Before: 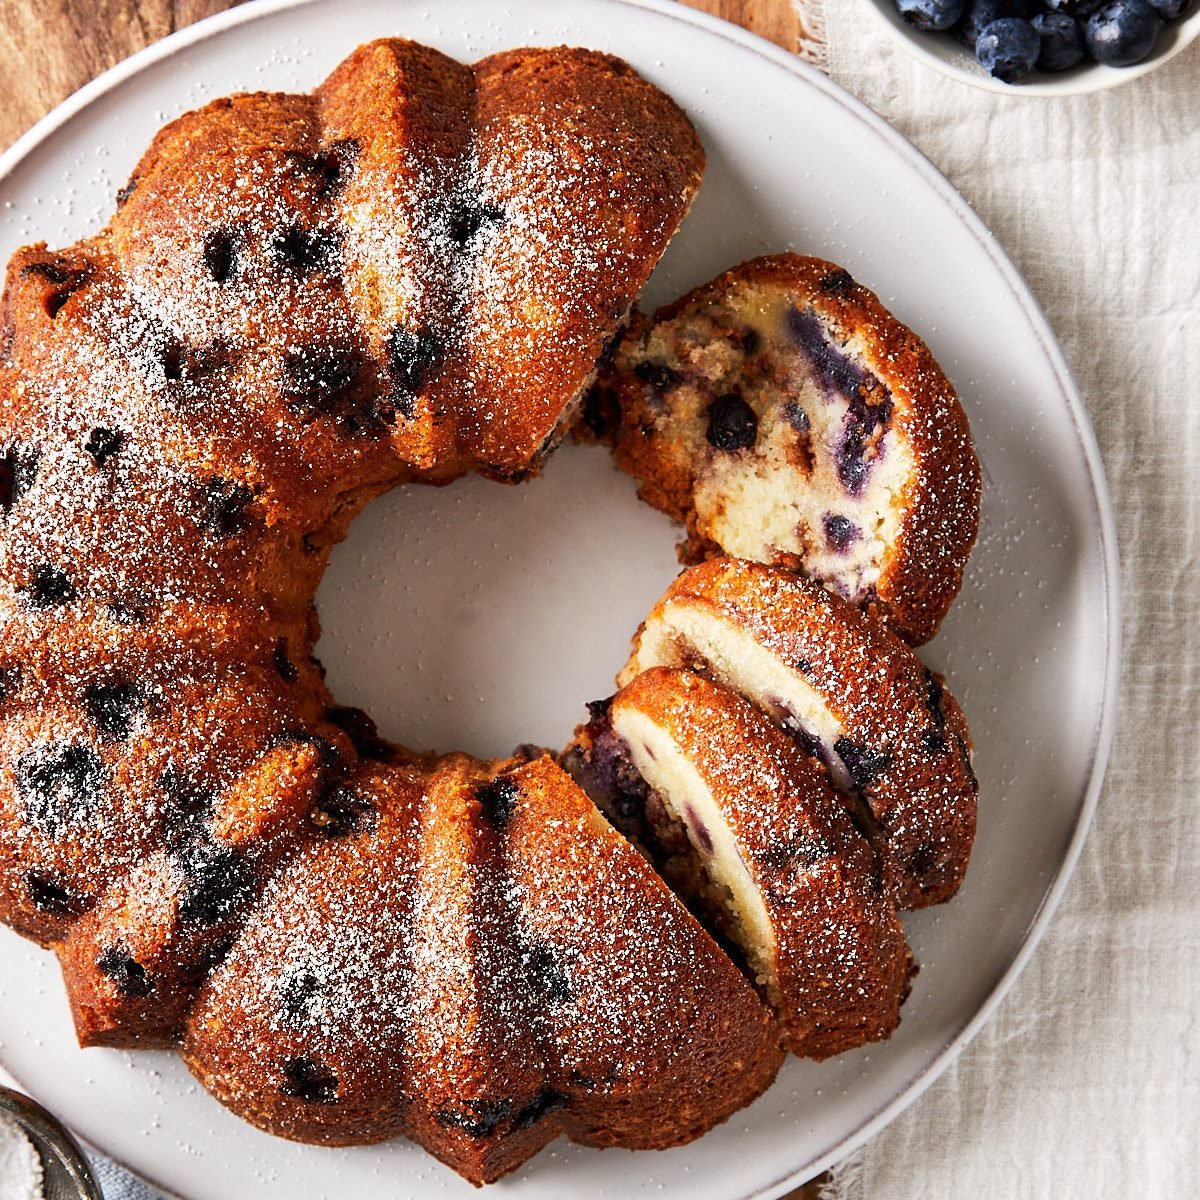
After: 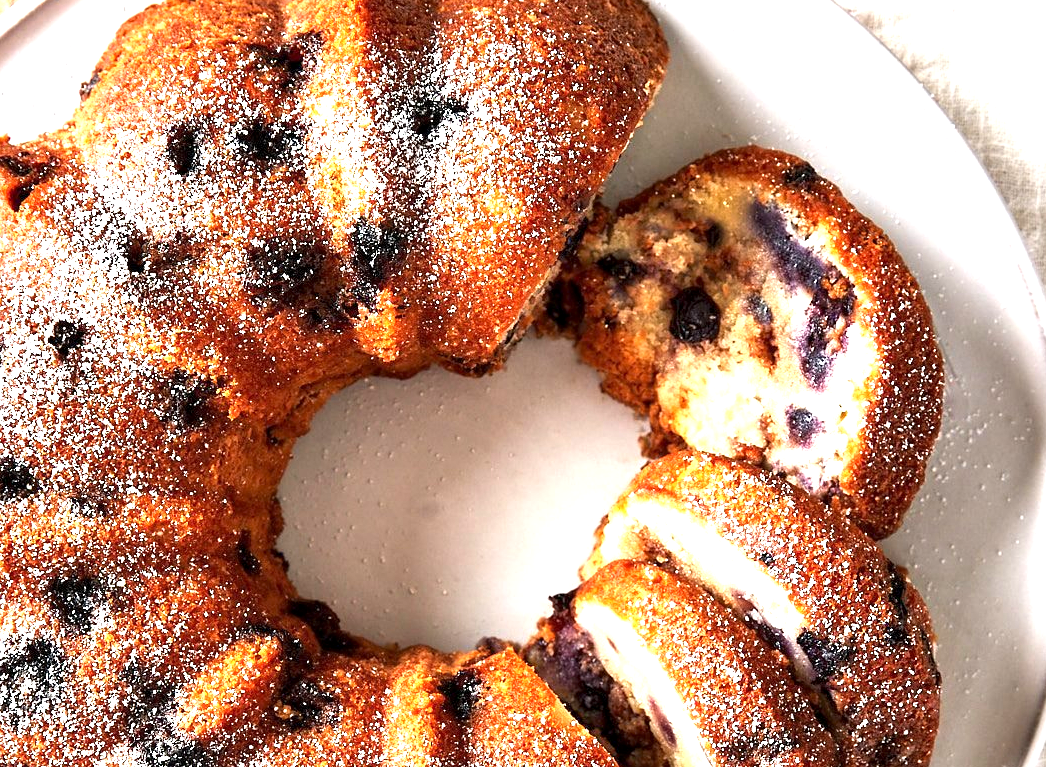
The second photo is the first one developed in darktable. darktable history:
levels: white 99.89%
local contrast: highlights 107%, shadows 103%, detail 119%, midtone range 0.2
exposure: black level correction 0, exposure 1.096 EV, compensate highlight preservation false
crop: left 3.119%, top 8.983%, right 9.674%, bottom 27.035%
